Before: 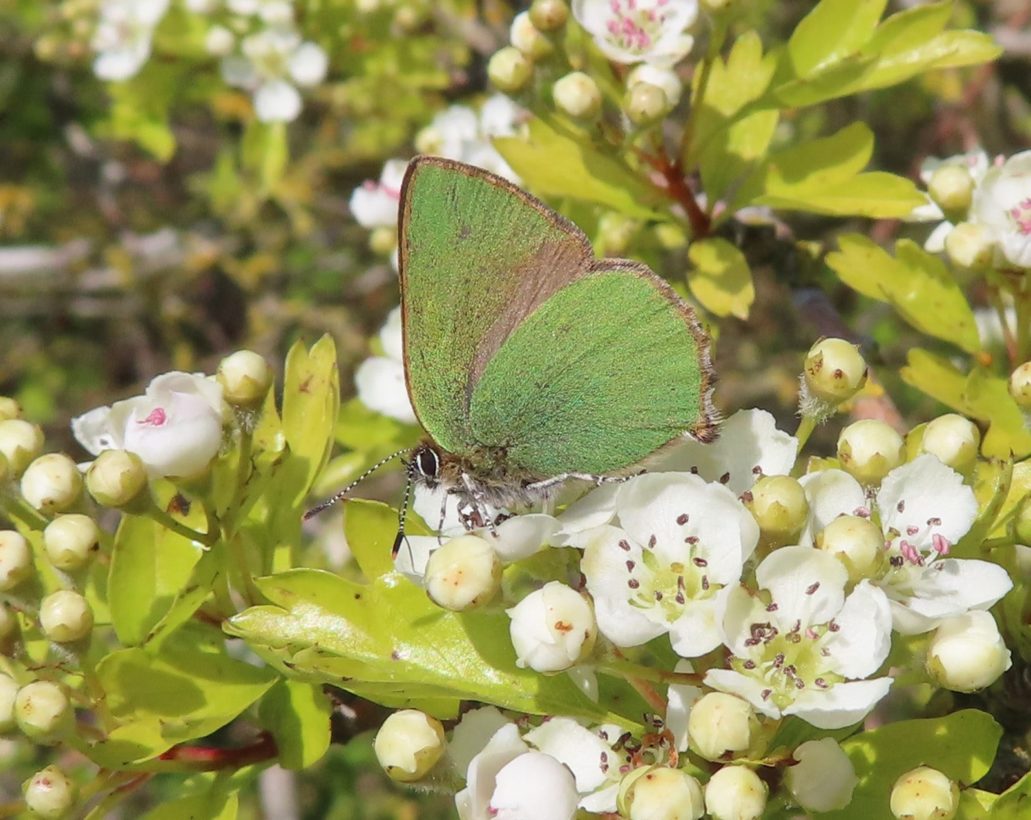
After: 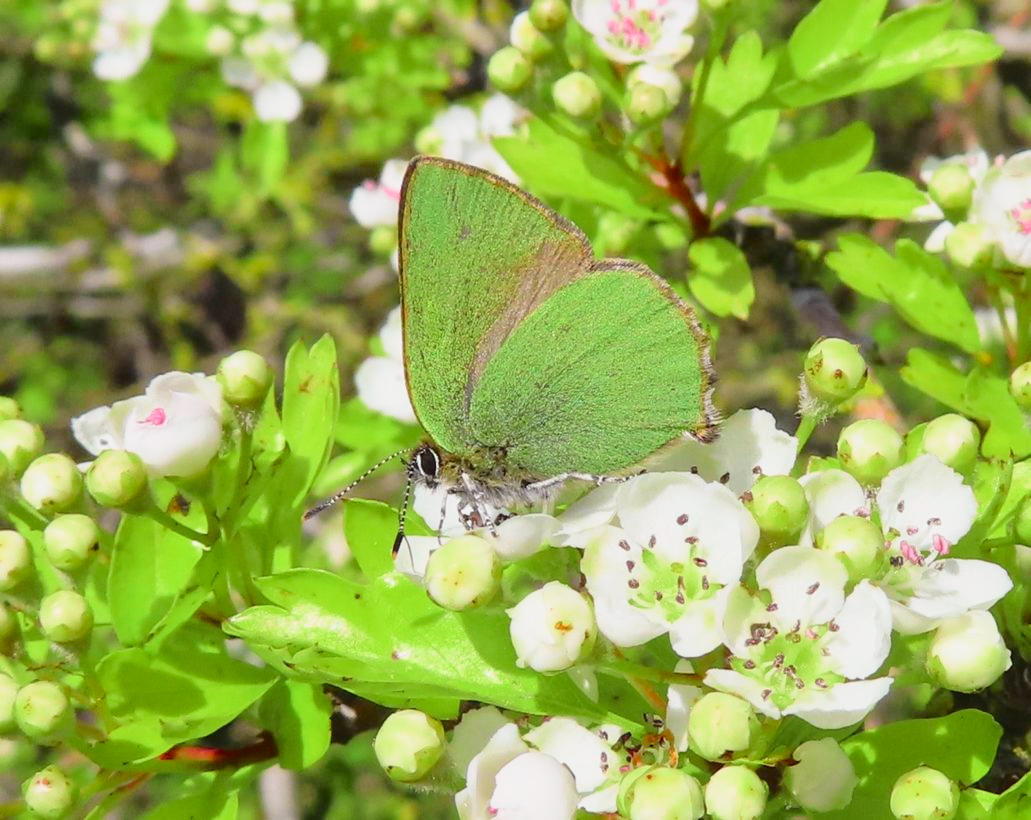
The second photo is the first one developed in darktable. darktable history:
color zones: curves: ch2 [(0, 0.5) (0.143, 0.517) (0.286, 0.571) (0.429, 0.522) (0.571, 0.5) (0.714, 0.5) (0.857, 0.5) (1, 0.5)]
tone curve: curves: ch0 [(0, 0.029) (0.168, 0.142) (0.359, 0.44) (0.469, 0.544) (0.634, 0.722) (0.858, 0.903) (1, 0.968)]; ch1 [(0, 0) (0.437, 0.453) (0.472, 0.47) (0.502, 0.502) (0.54, 0.534) (0.57, 0.592) (0.618, 0.66) (0.699, 0.749) (0.859, 0.899) (1, 1)]; ch2 [(0, 0) (0.33, 0.301) (0.421, 0.443) (0.476, 0.498) (0.505, 0.503) (0.547, 0.557) (0.586, 0.634) (0.608, 0.676) (1, 1)], color space Lab, independent channels, preserve colors none
